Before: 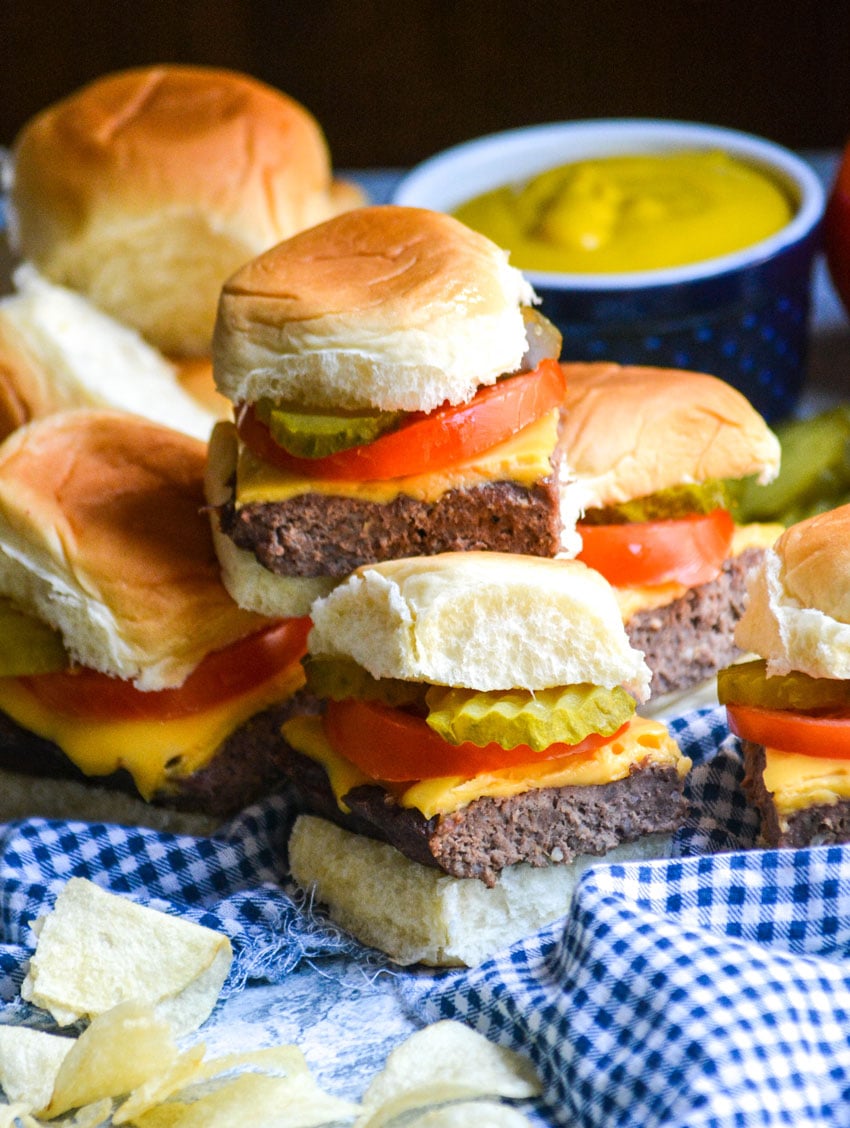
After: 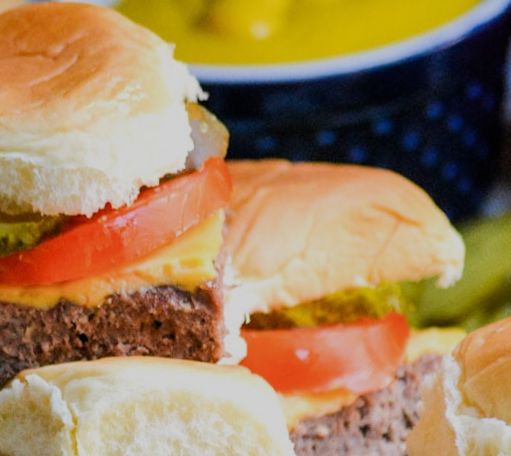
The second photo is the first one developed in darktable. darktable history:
filmic rgb: black relative exposure -6.68 EV, white relative exposure 4.56 EV, hardness 3.25
crop: left 36.005%, top 18.293%, right 0.31%, bottom 38.444%
rotate and perspective: rotation 0.062°, lens shift (vertical) 0.115, lens shift (horizontal) -0.133, crop left 0.047, crop right 0.94, crop top 0.061, crop bottom 0.94
exposure: exposure -0.116 EV, compensate exposure bias true, compensate highlight preservation false
